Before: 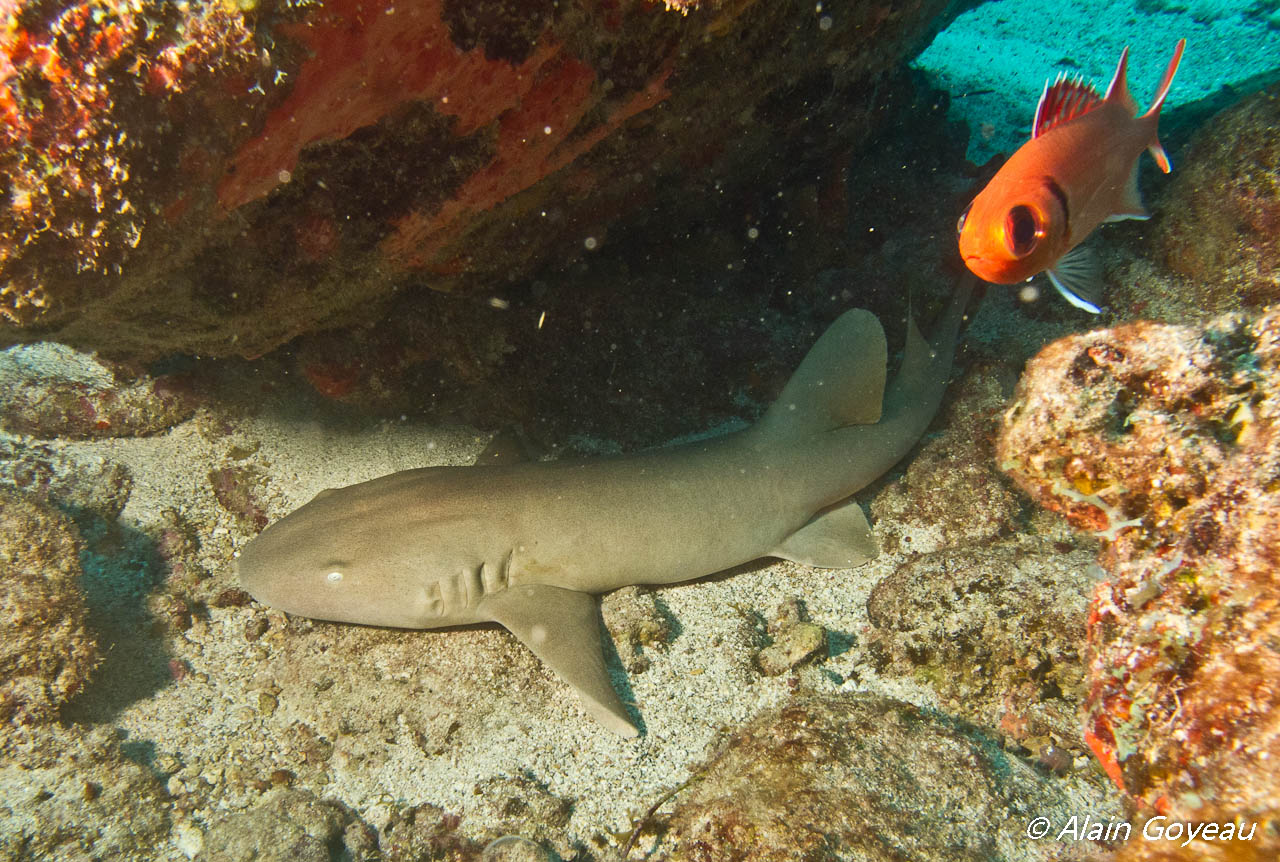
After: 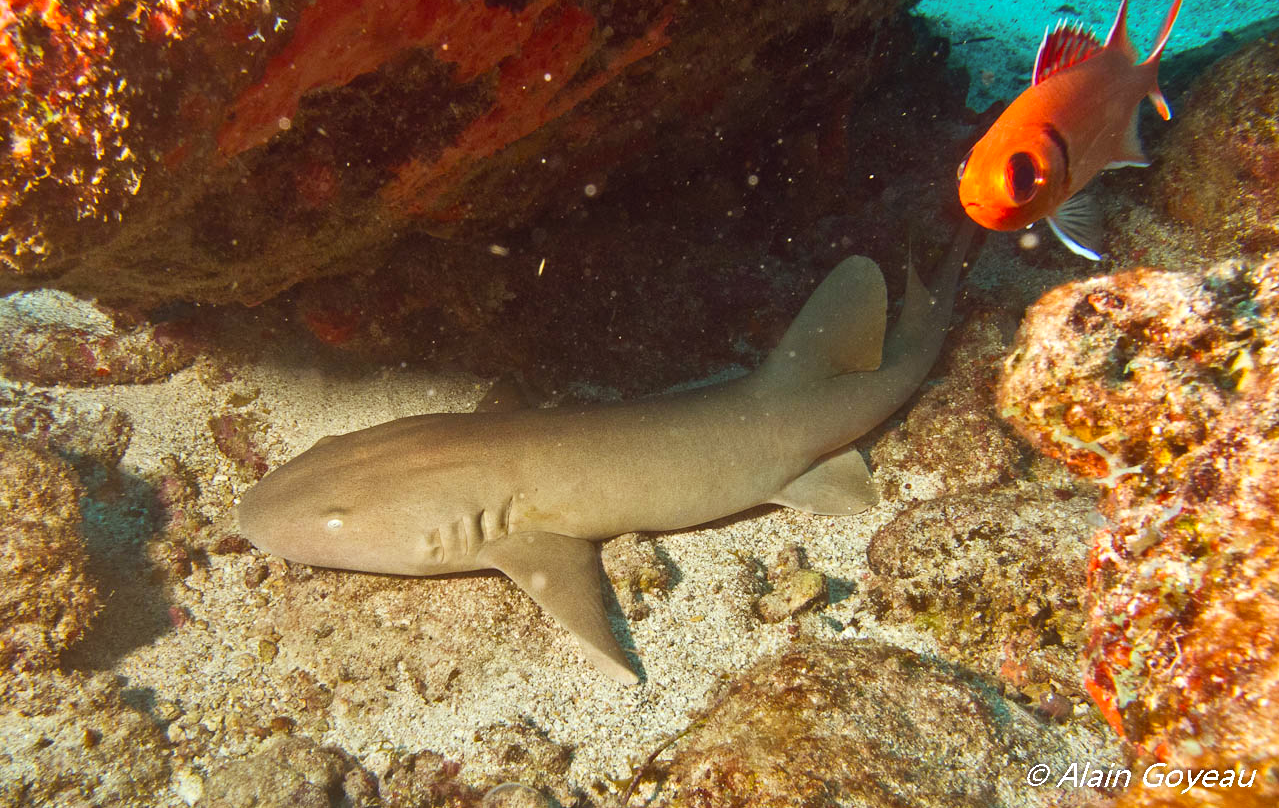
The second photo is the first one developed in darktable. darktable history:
crop and rotate: top 6.25%
rgb levels: mode RGB, independent channels, levels [[0, 0.474, 1], [0, 0.5, 1], [0, 0.5, 1]]
color balance: lift [1, 1, 0.999, 1.001], gamma [1, 1.003, 1.005, 0.995], gain [1, 0.992, 0.988, 1.012], contrast 5%, output saturation 110%
